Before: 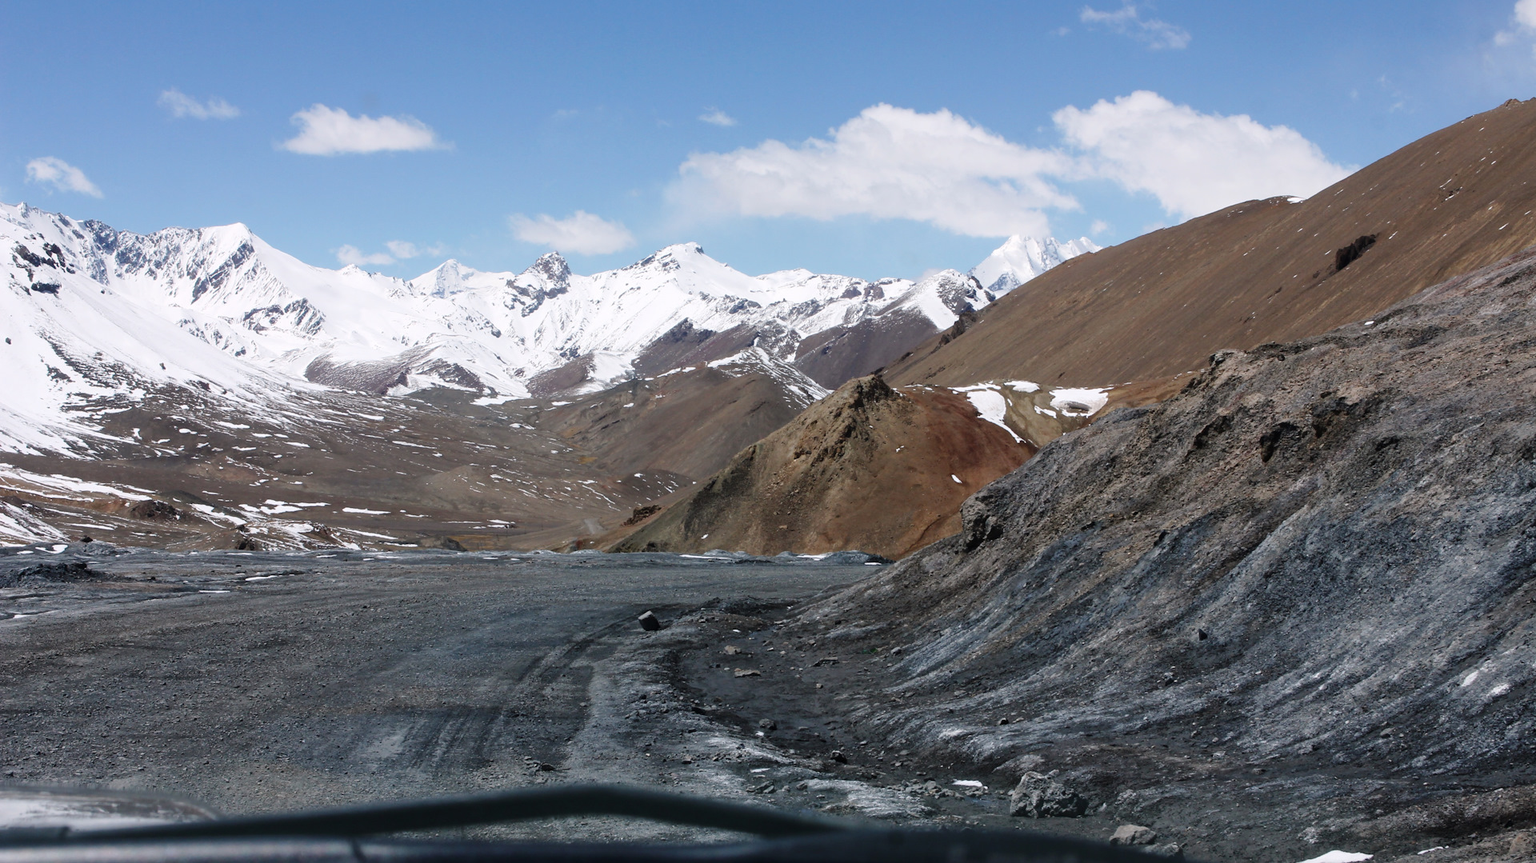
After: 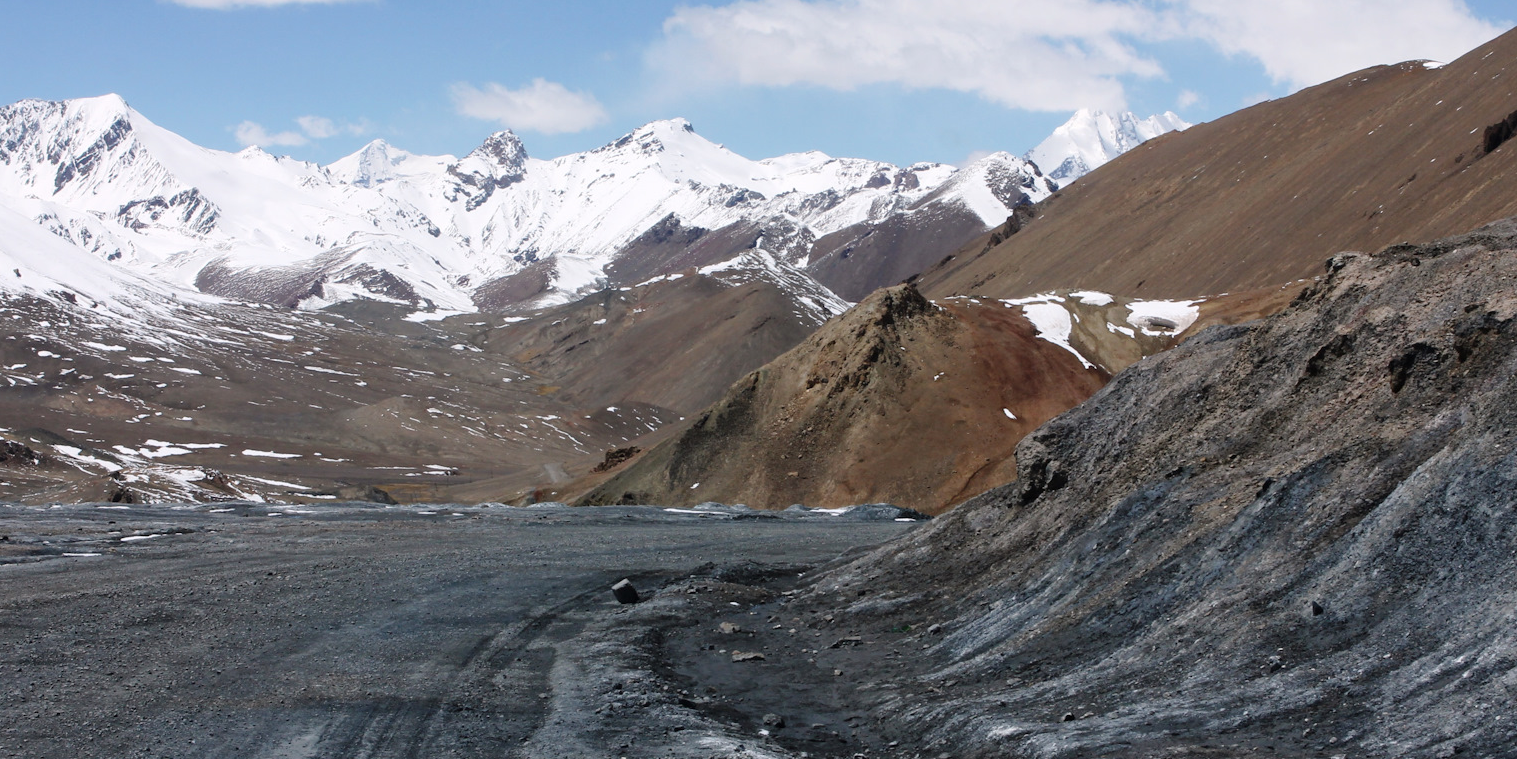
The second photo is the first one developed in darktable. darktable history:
crop: left 9.705%, top 17.215%, right 11.248%, bottom 12.382%
